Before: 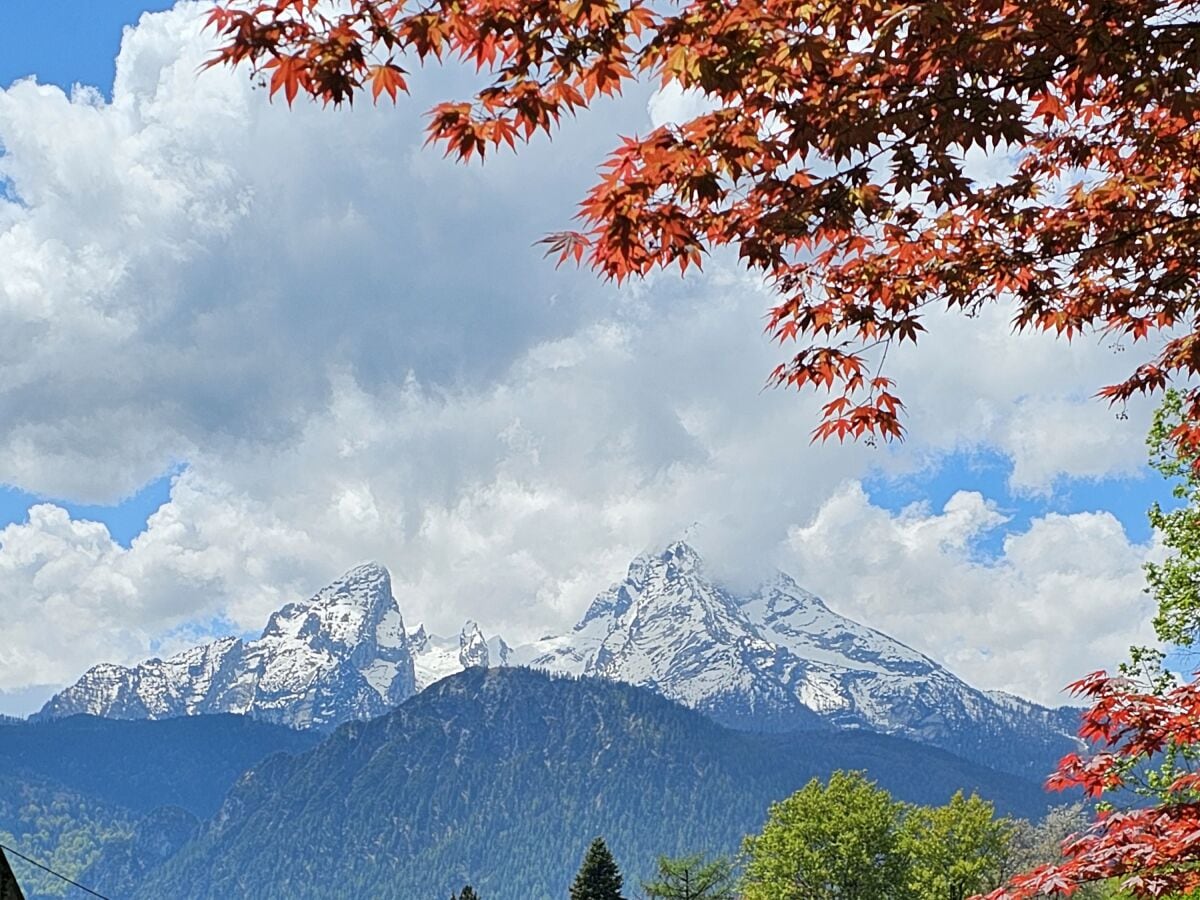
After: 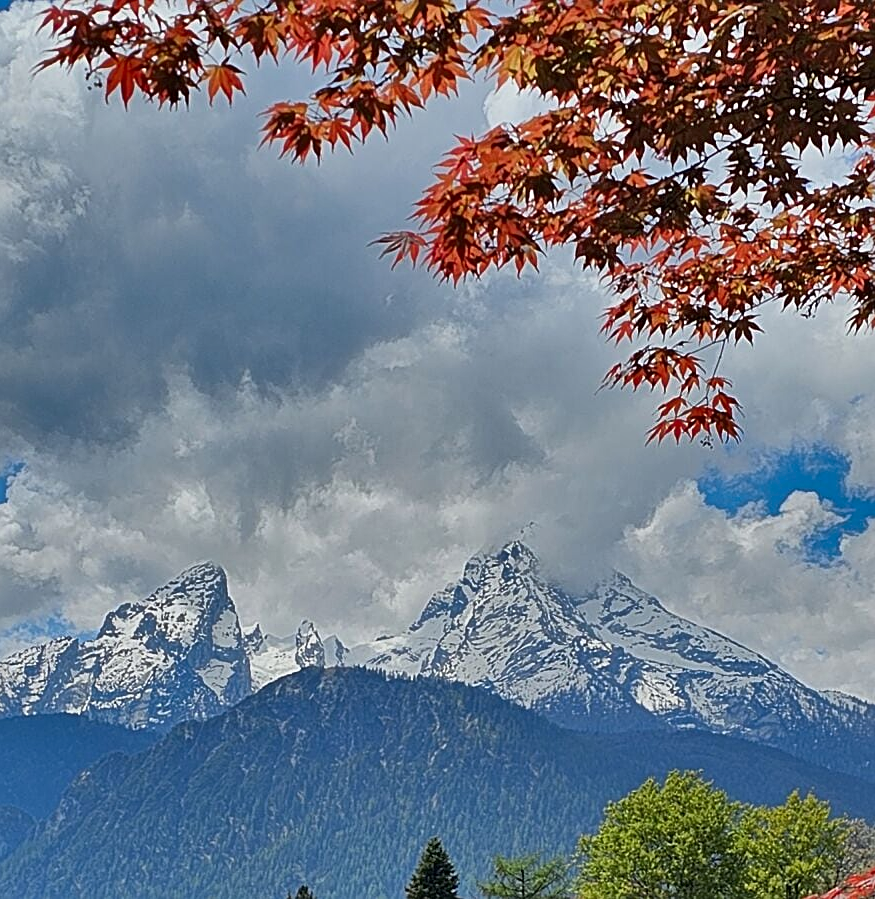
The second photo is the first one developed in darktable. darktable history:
crop: left 13.744%, right 13.266%
sharpen: on, module defaults
shadows and highlights: shadows 80.42, white point adjustment -9.25, highlights -61.43, soften with gaussian
